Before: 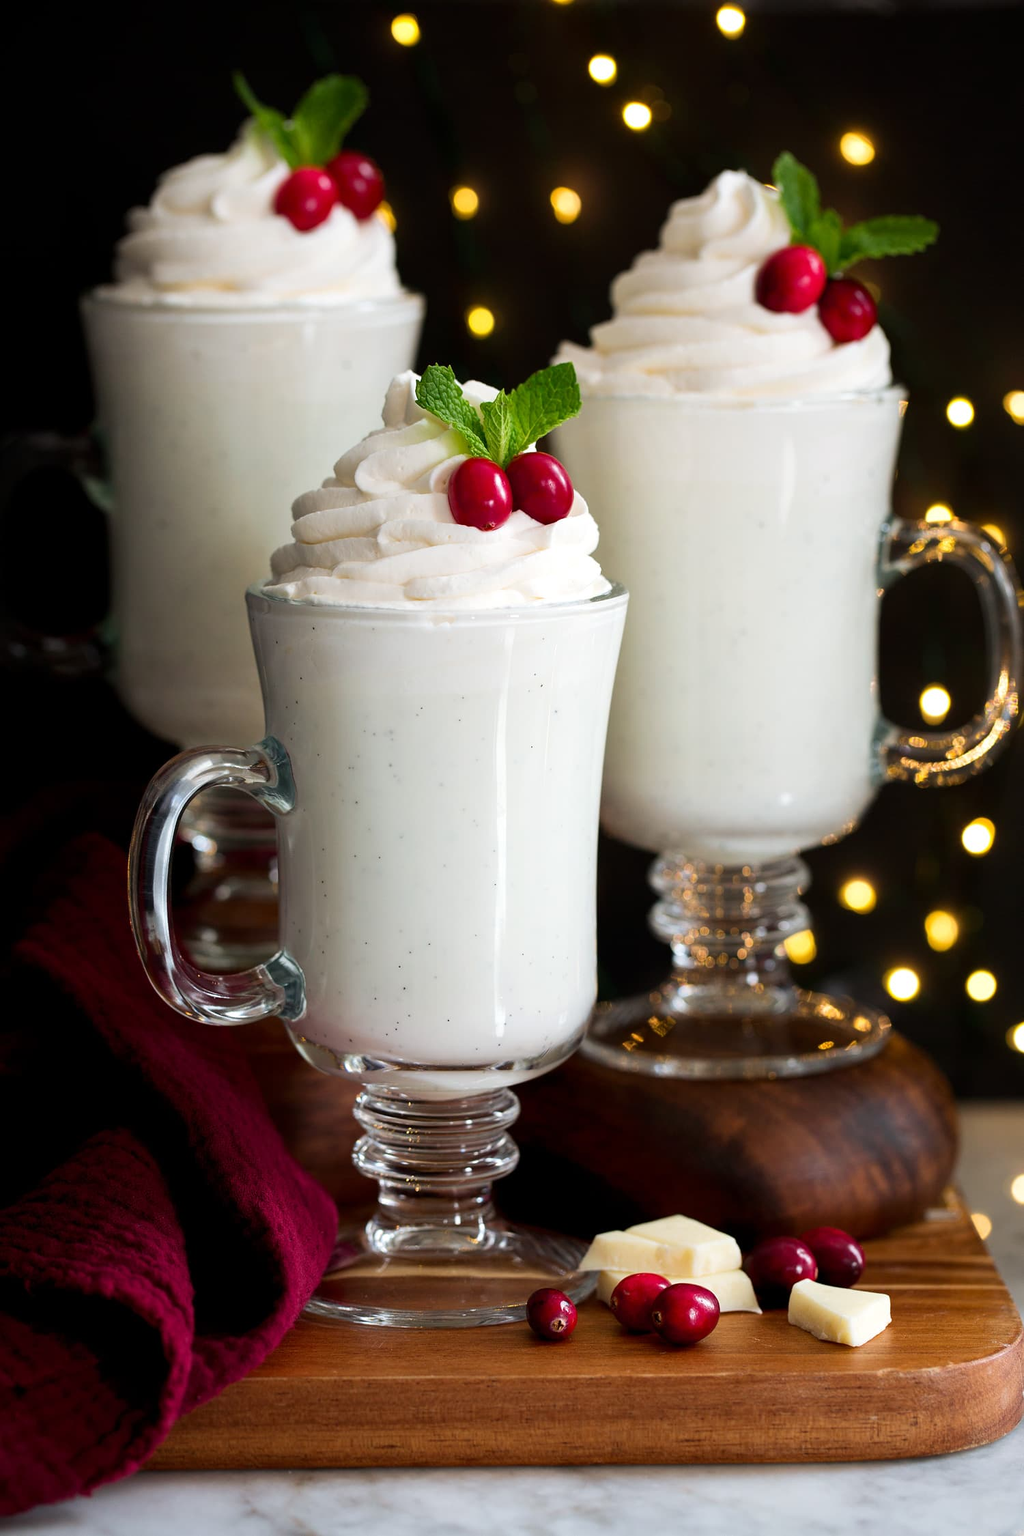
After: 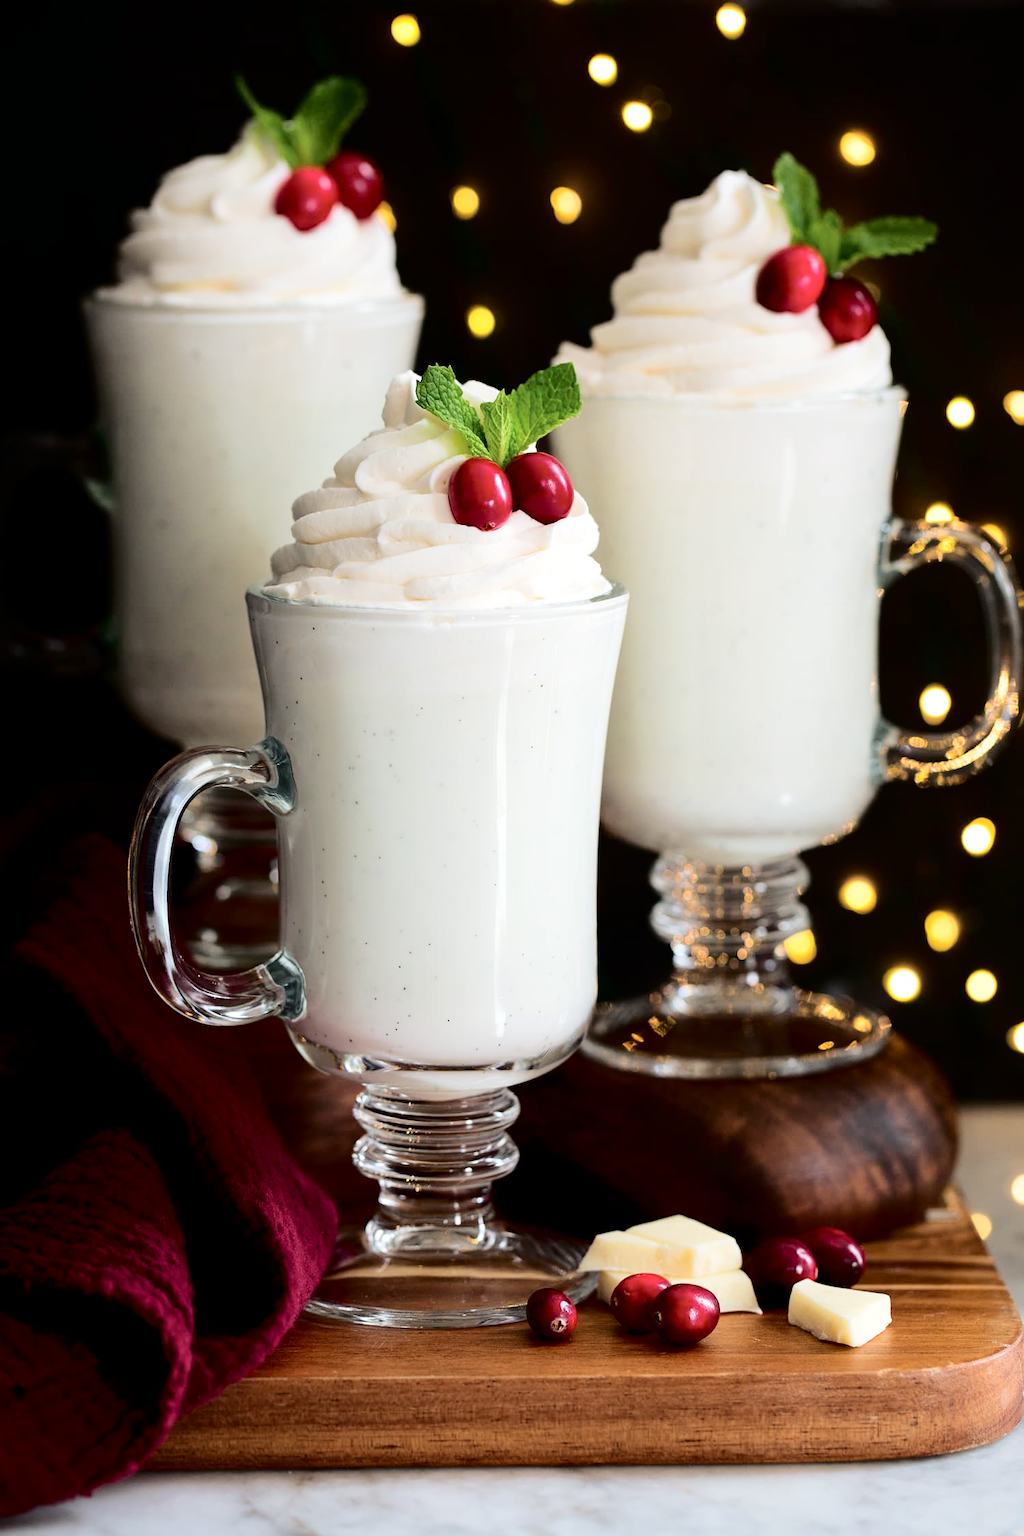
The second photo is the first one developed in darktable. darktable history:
tone curve: curves: ch0 [(0, 0) (0.003, 0.001) (0.011, 0.006) (0.025, 0.012) (0.044, 0.018) (0.069, 0.025) (0.1, 0.045) (0.136, 0.074) (0.177, 0.124) (0.224, 0.196) (0.277, 0.289) (0.335, 0.396) (0.399, 0.495) (0.468, 0.585) (0.543, 0.663) (0.623, 0.728) (0.709, 0.808) (0.801, 0.87) (0.898, 0.932) (1, 1)], color space Lab, independent channels, preserve colors none
